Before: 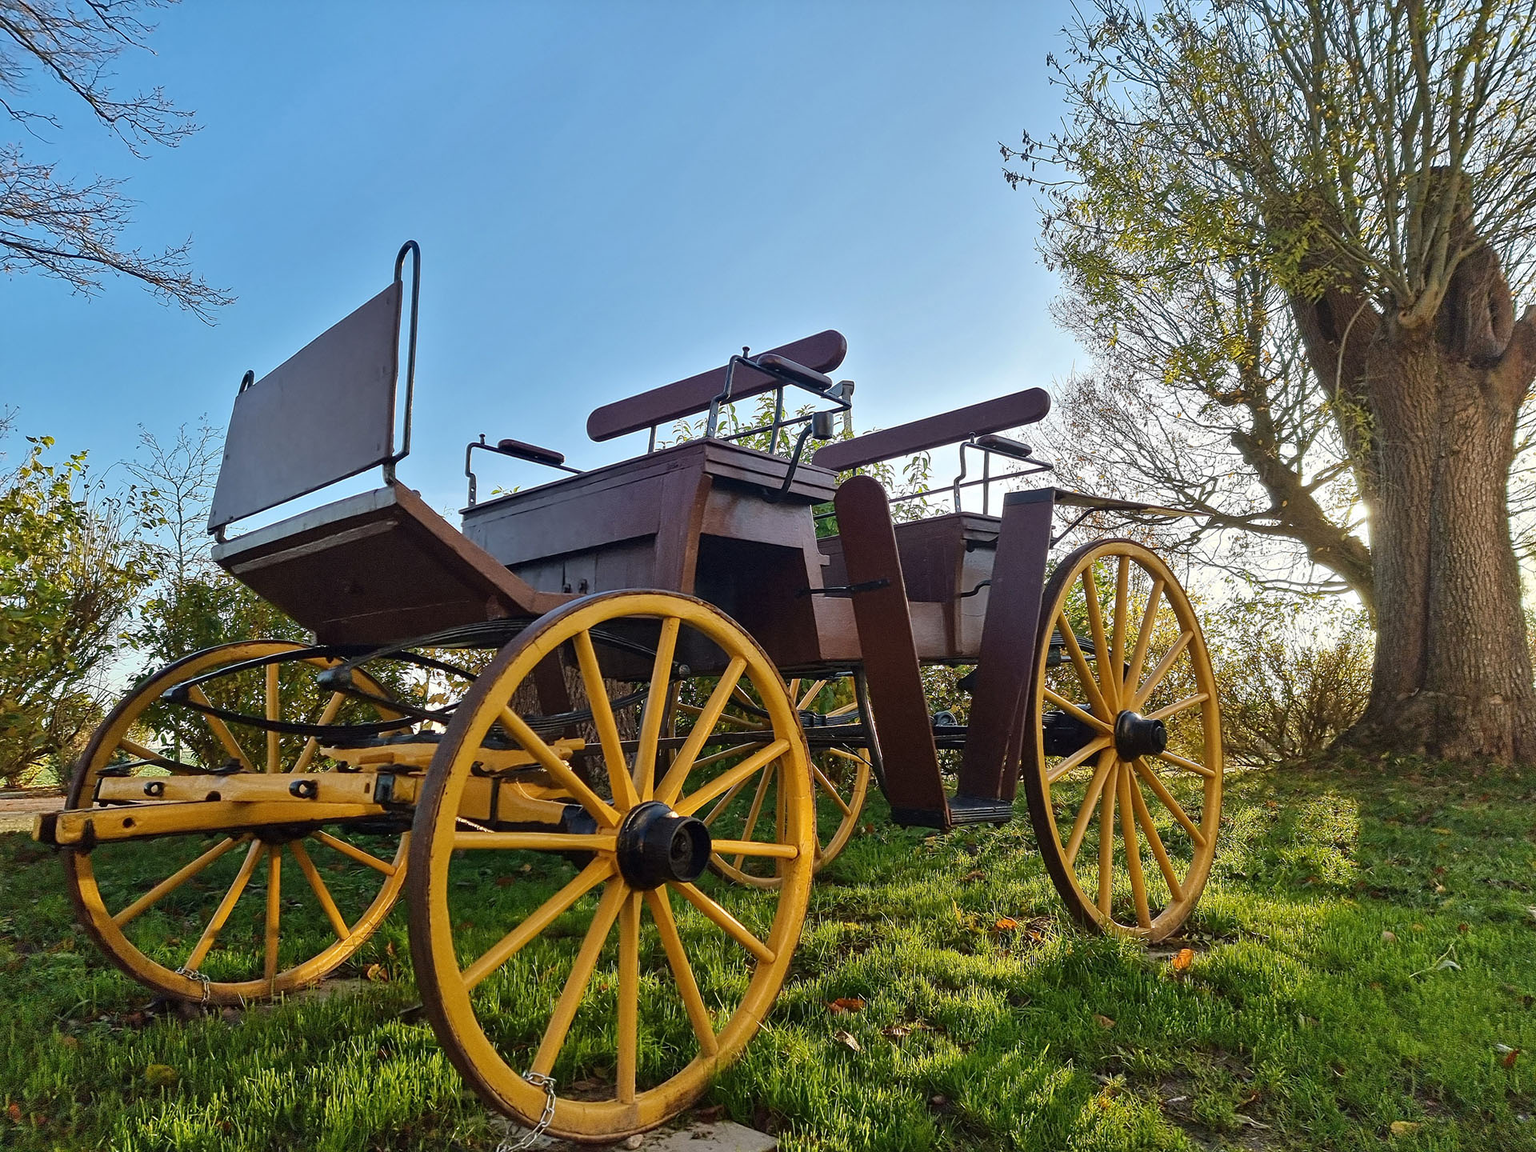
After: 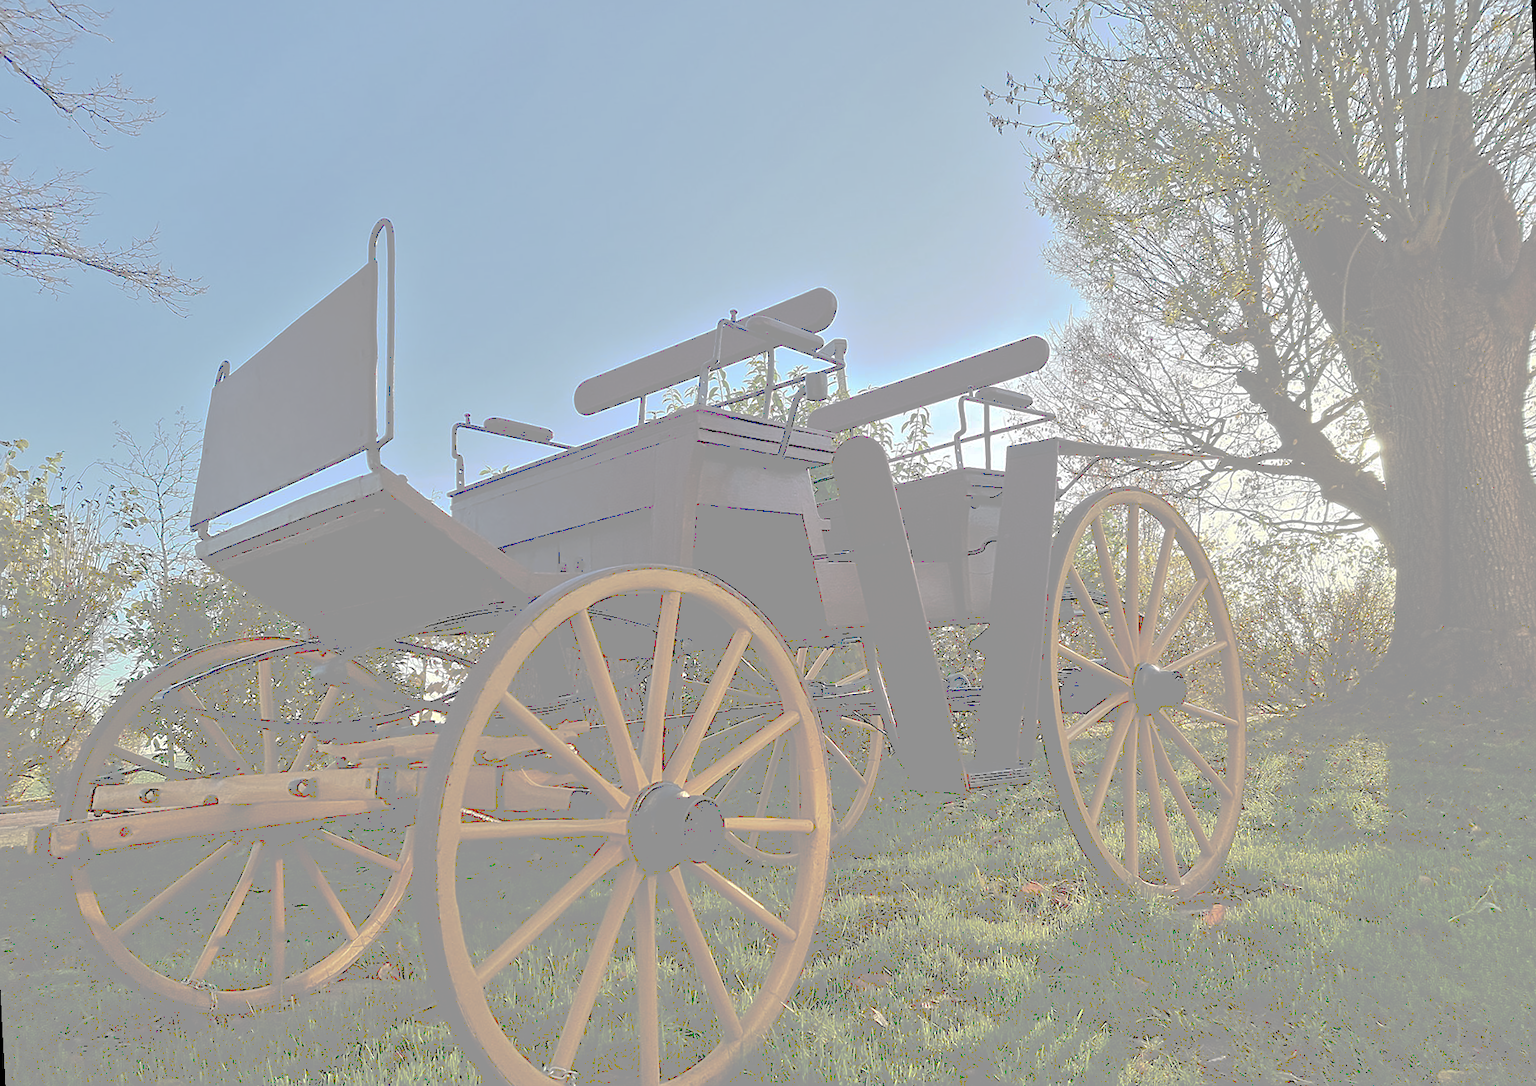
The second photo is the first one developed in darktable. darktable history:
sharpen: amount 0.2
rotate and perspective: rotation -3°, crop left 0.031, crop right 0.968, crop top 0.07, crop bottom 0.93
tone curve: curves: ch0 [(0, 0) (0.003, 0.6) (0.011, 0.6) (0.025, 0.601) (0.044, 0.601) (0.069, 0.601) (0.1, 0.601) (0.136, 0.602) (0.177, 0.605) (0.224, 0.609) (0.277, 0.615) (0.335, 0.625) (0.399, 0.633) (0.468, 0.654) (0.543, 0.676) (0.623, 0.71) (0.709, 0.753) (0.801, 0.802) (0.898, 0.85) (1, 1)], preserve colors none
